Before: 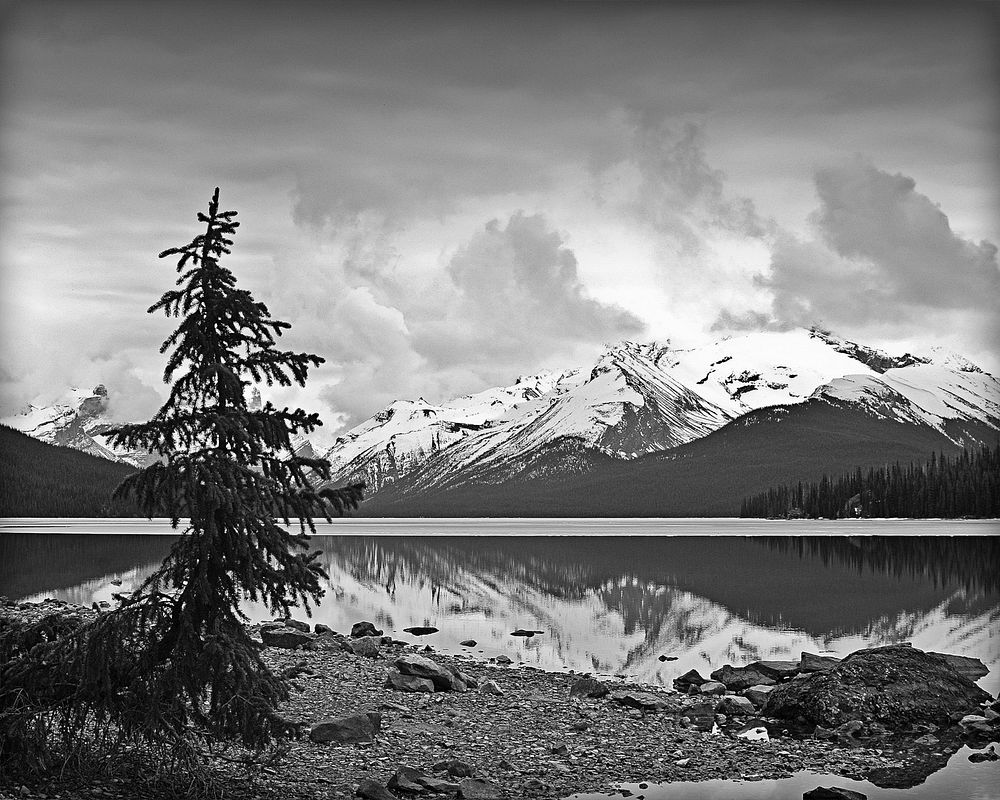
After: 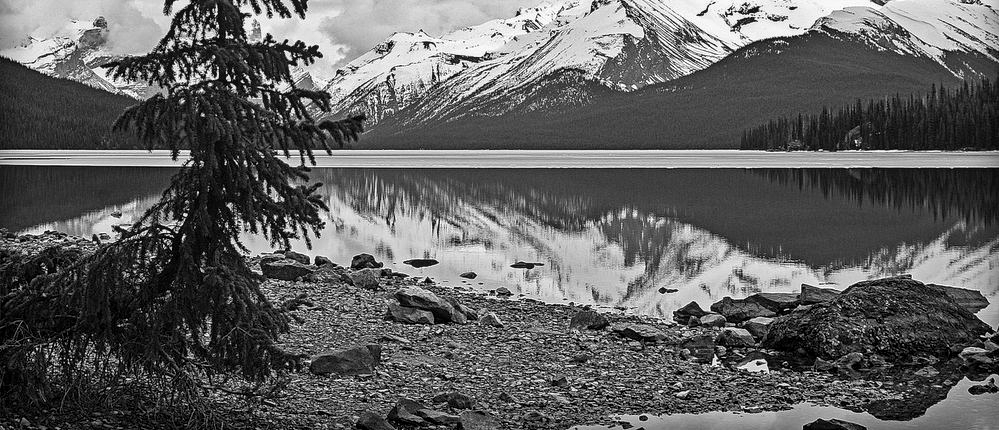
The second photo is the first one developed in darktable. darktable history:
vibrance: vibrance 67%
crop and rotate: top 46.237%
local contrast: on, module defaults
